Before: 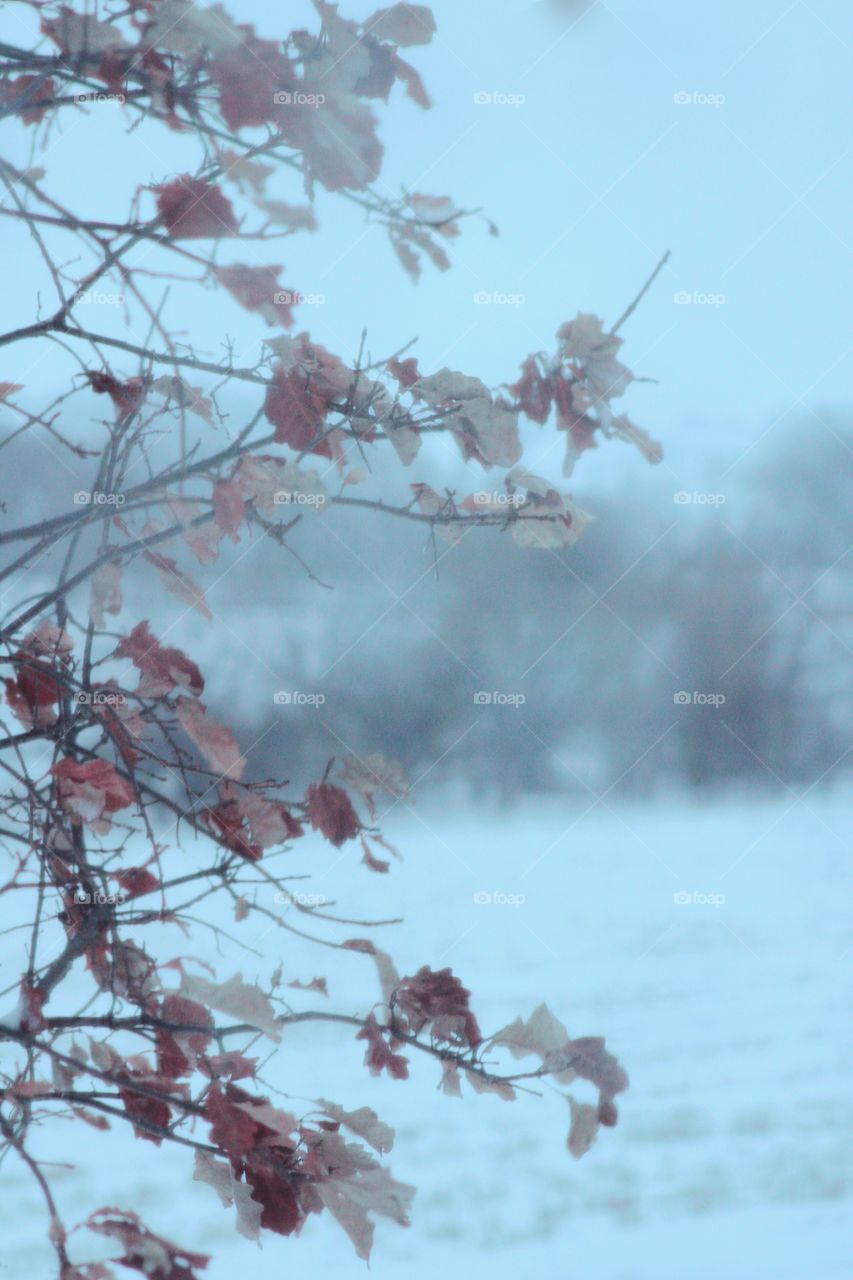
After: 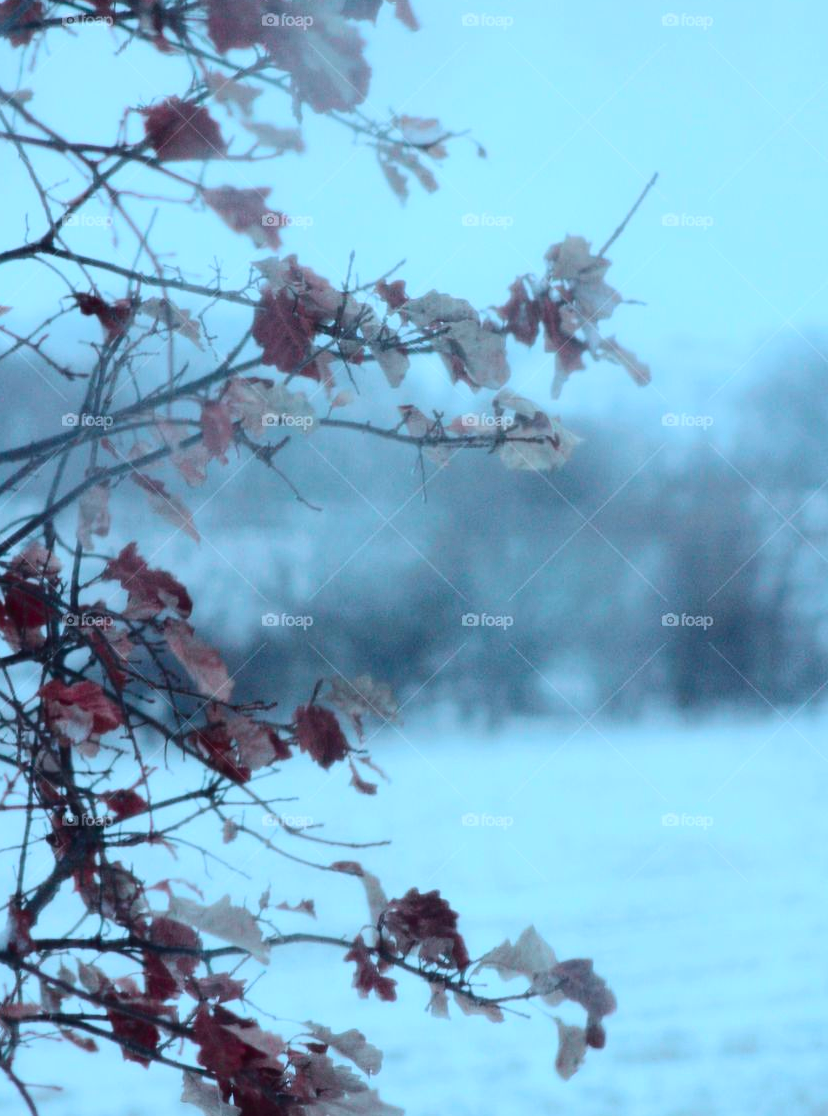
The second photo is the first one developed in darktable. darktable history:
crop: left 1.507%, top 6.147%, right 1.379%, bottom 6.637%
color correction: highlights a* -0.772, highlights b* -8.92
contrast brightness saturation: contrast 0.22, brightness -0.19, saturation 0.24
